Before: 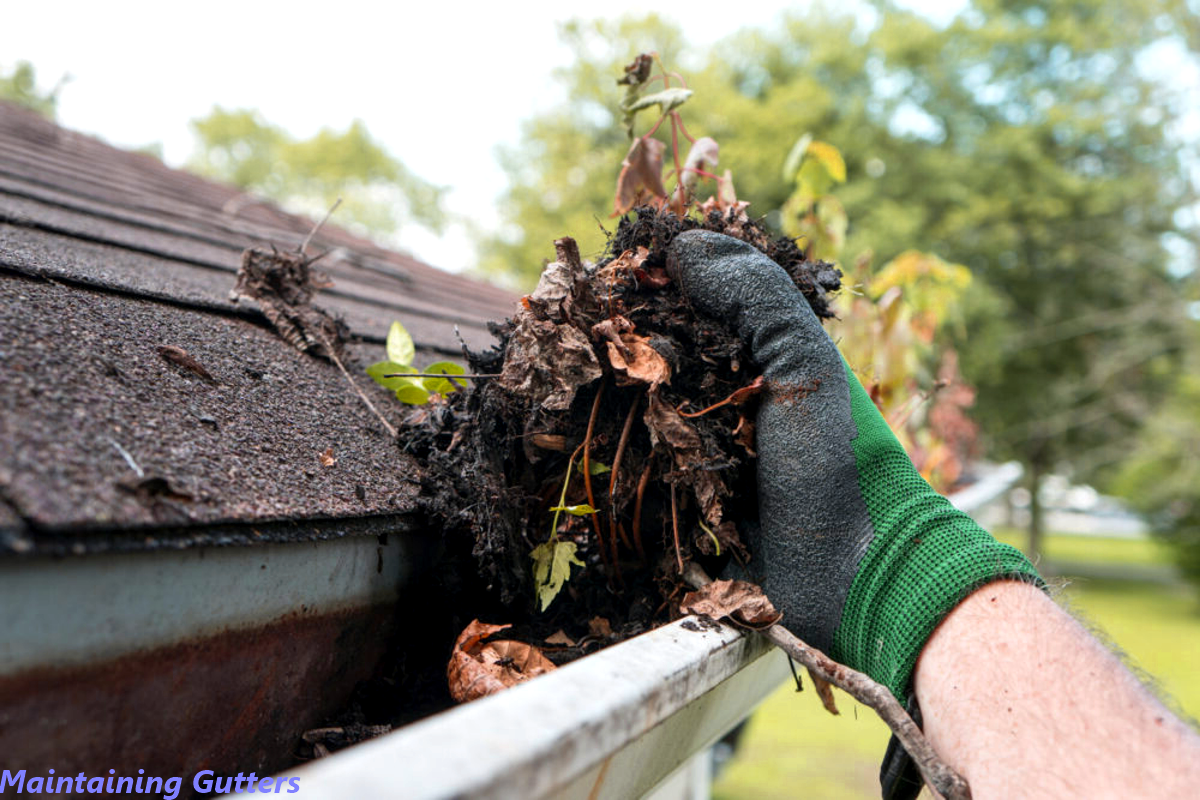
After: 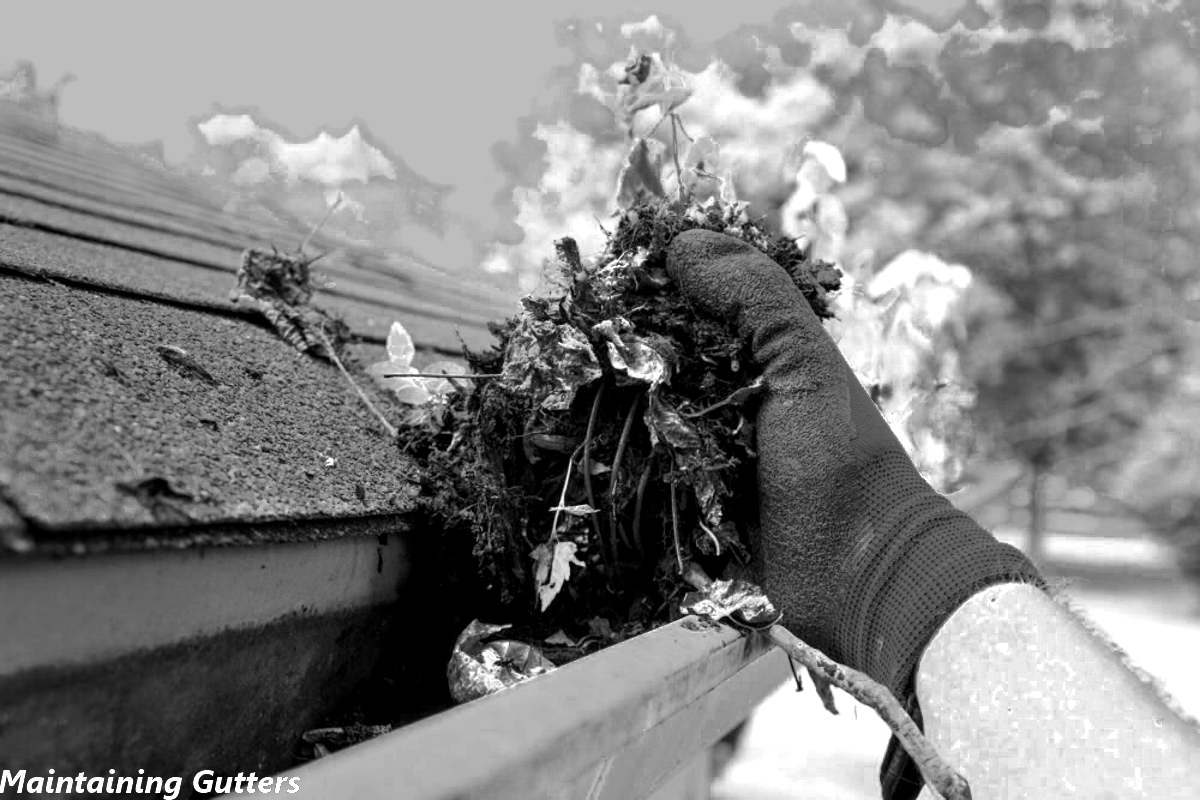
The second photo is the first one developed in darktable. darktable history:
color balance rgb: highlights gain › chroma 5.365%, highlights gain › hue 196.33°, global offset › luminance -0.283%, global offset › hue 262.79°, perceptual saturation grading › global saturation 0.12%, perceptual brilliance grading › highlights 9.557%, perceptual brilliance grading › mid-tones 5.39%, global vibrance -22.904%
color zones: curves: ch0 [(0.002, 0.589) (0.107, 0.484) (0.146, 0.249) (0.217, 0.352) (0.309, 0.525) (0.39, 0.404) (0.455, 0.169) (0.597, 0.055) (0.724, 0.212) (0.775, 0.691) (0.869, 0.571) (1, 0.587)]; ch1 [(0, 0) (0.143, 0) (0.286, 0) (0.429, 0) (0.571, 0) (0.714, 0) (0.857, 0)]
exposure: black level correction 0, exposure 0.499 EV, compensate highlight preservation false
